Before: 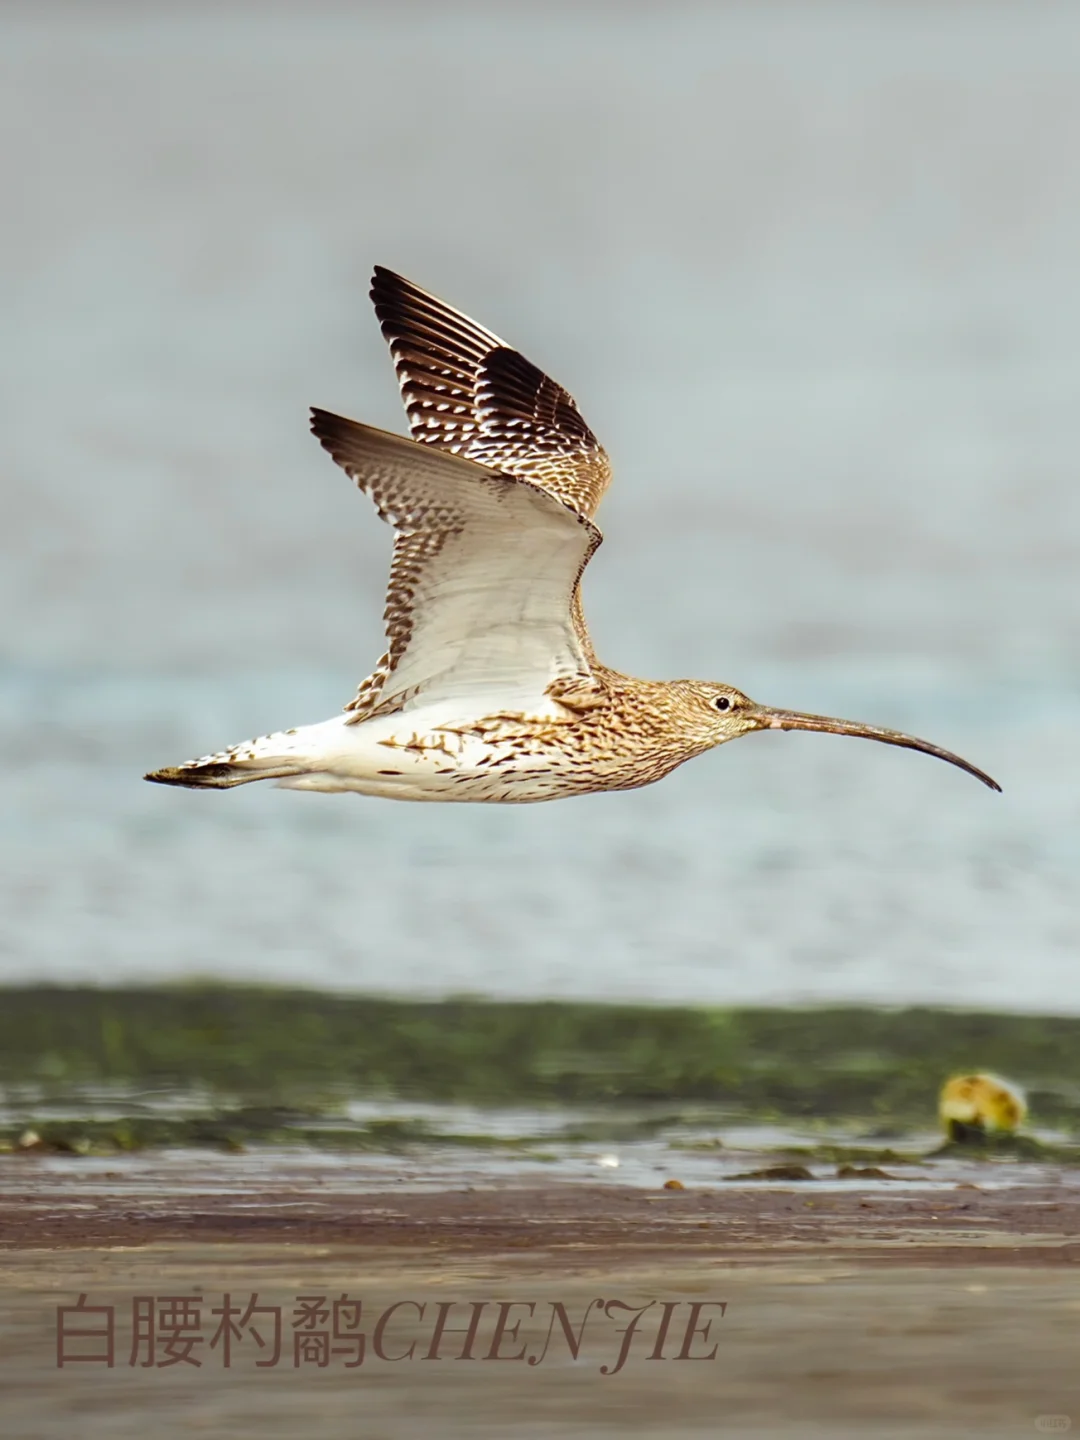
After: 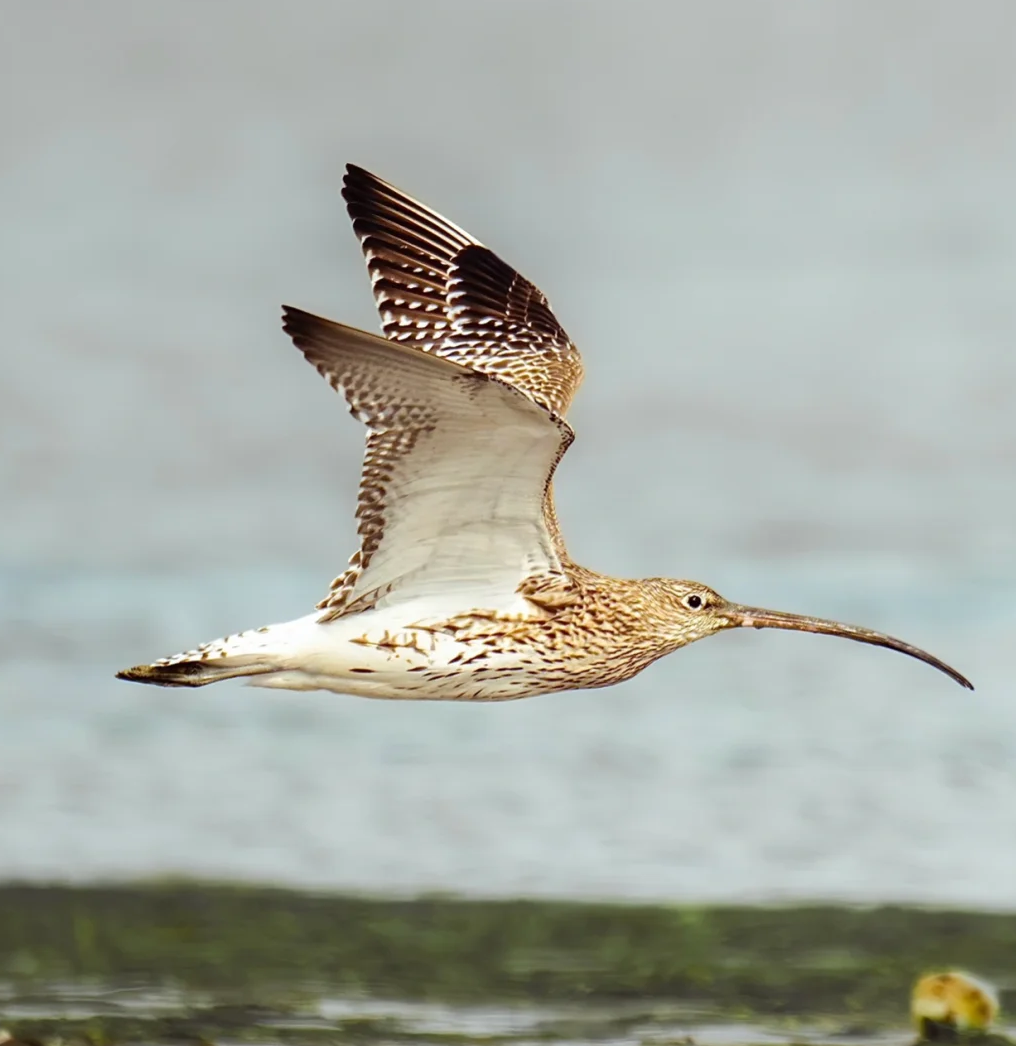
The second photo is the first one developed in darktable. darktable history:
crop: left 2.617%, top 7.1%, right 3.287%, bottom 20.192%
